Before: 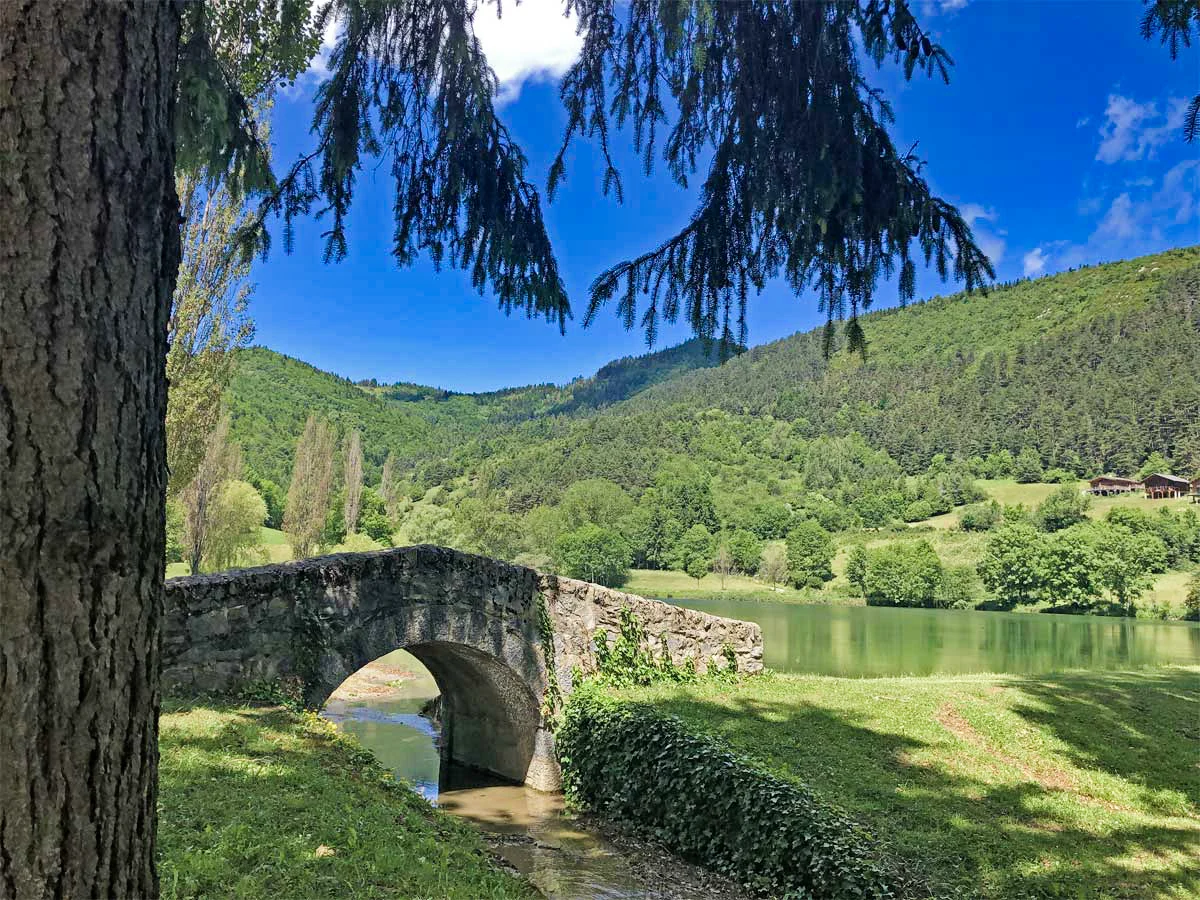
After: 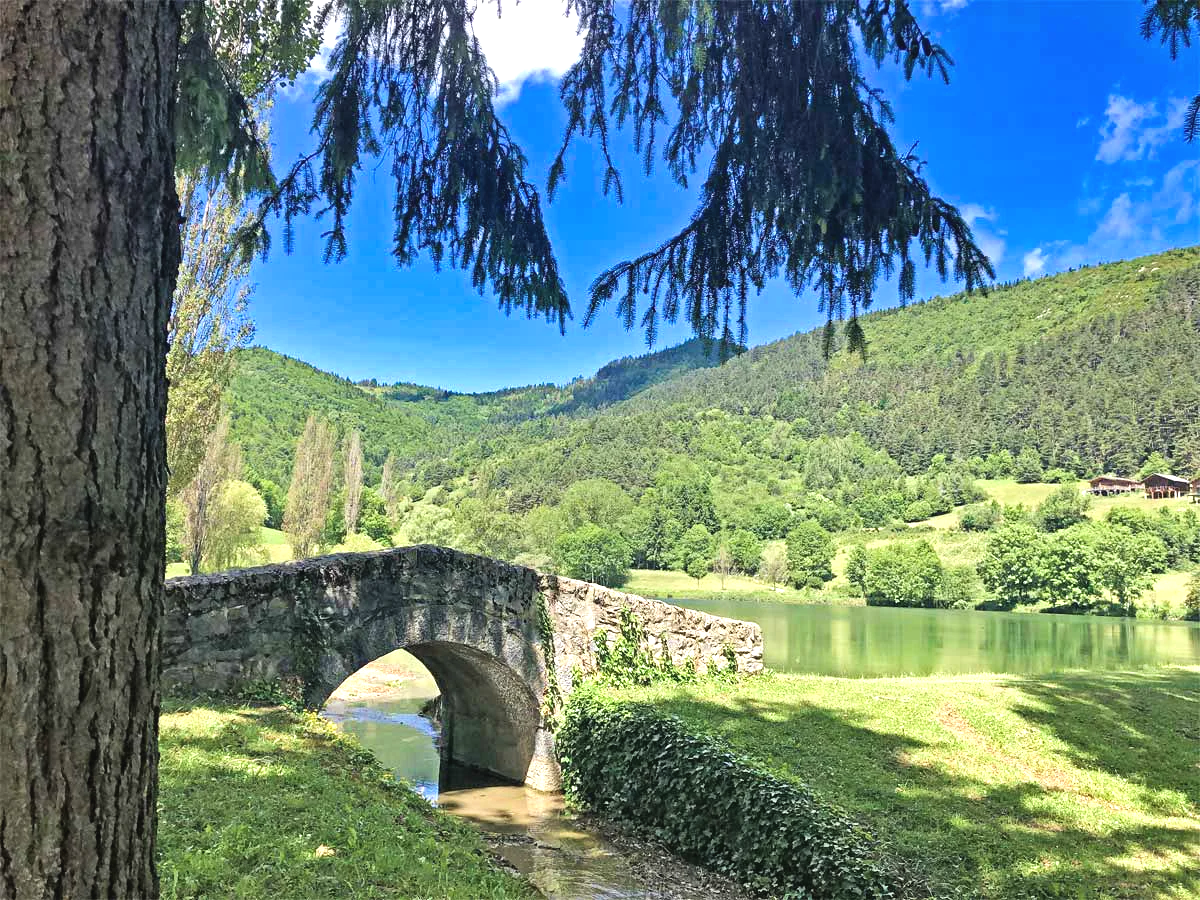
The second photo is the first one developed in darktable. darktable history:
exposure: black level correction -0.002, exposure 0.708 EV, compensate exposure bias true, compensate highlight preservation false
